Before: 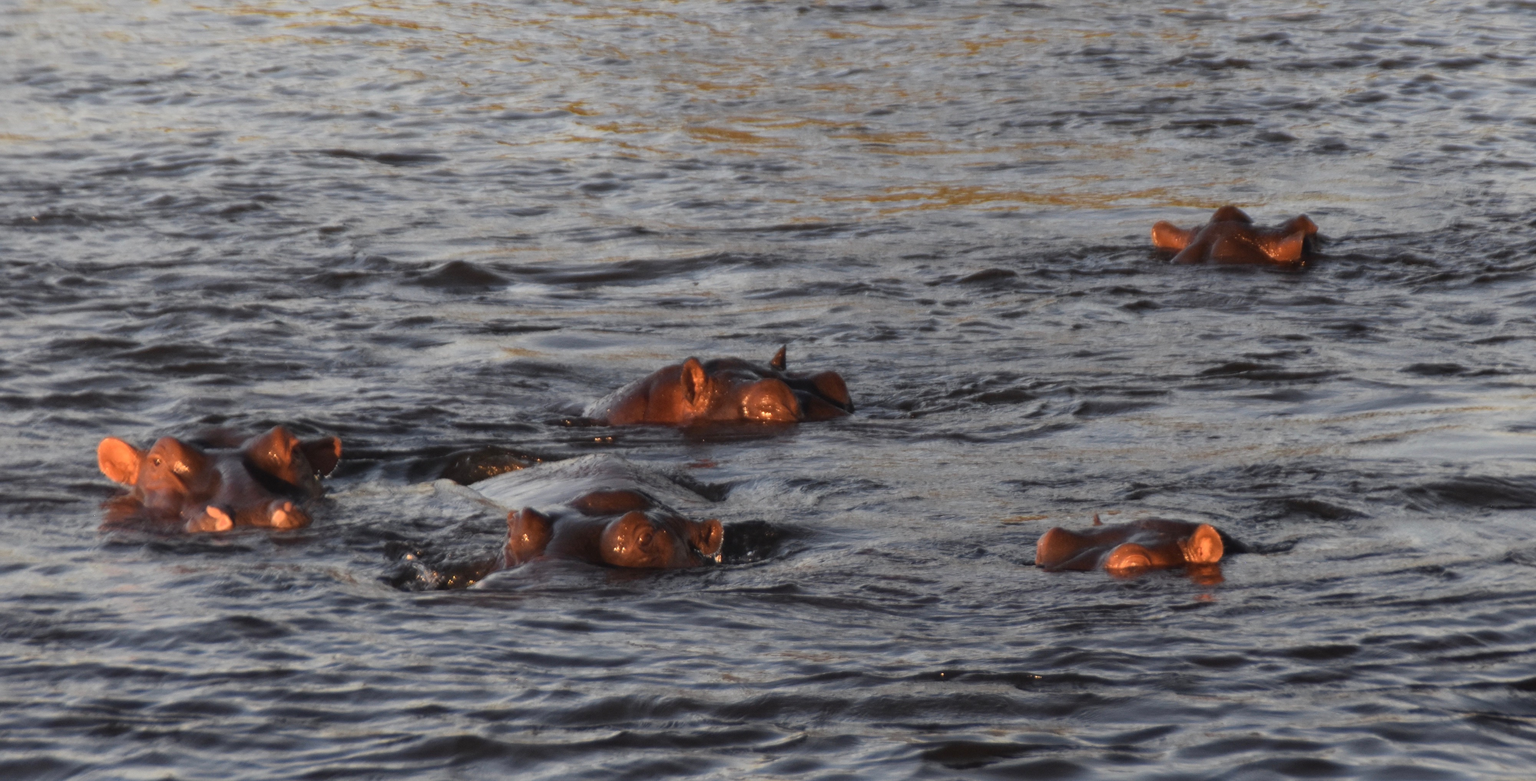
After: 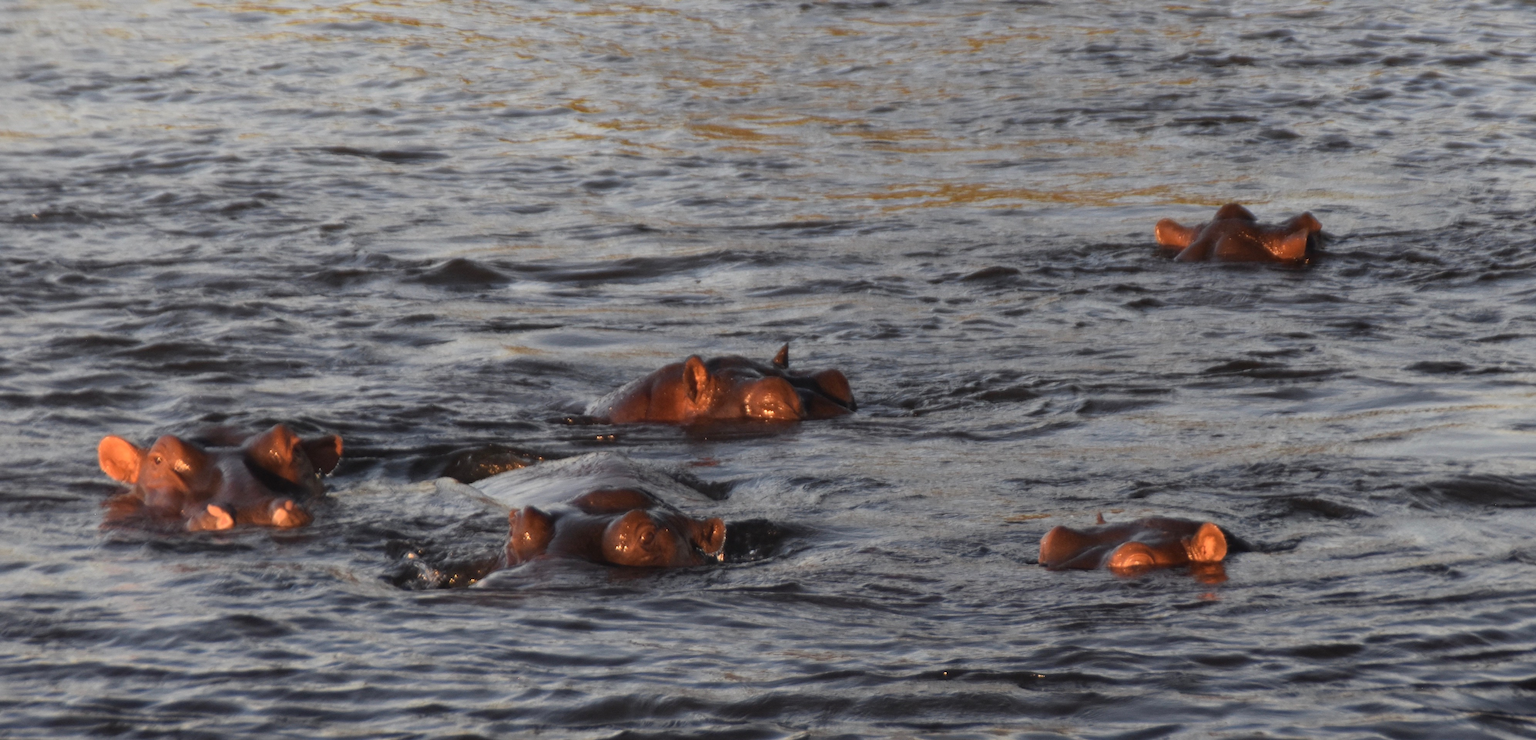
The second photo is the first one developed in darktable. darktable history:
crop: top 0.444%, right 0.26%, bottom 5.059%
